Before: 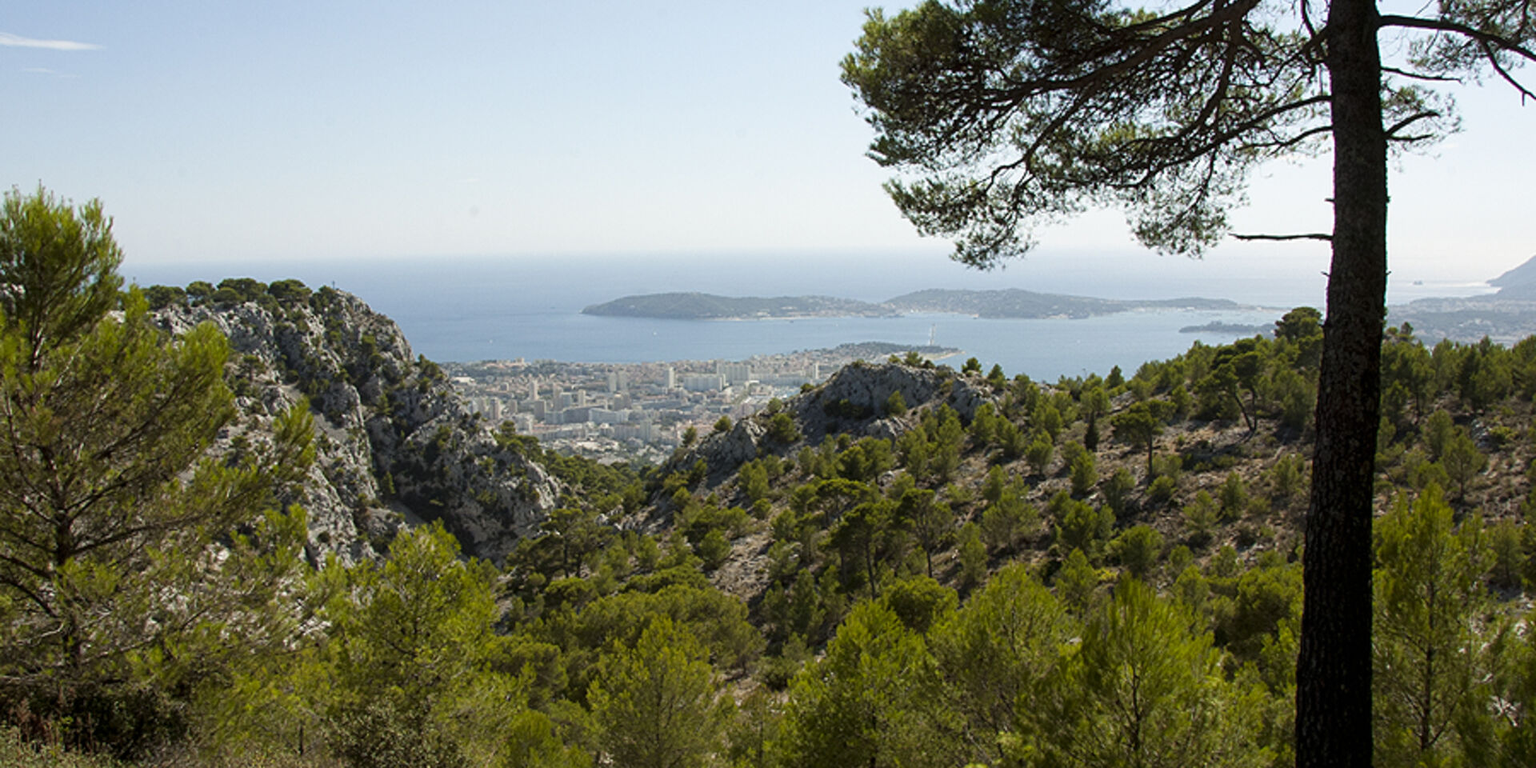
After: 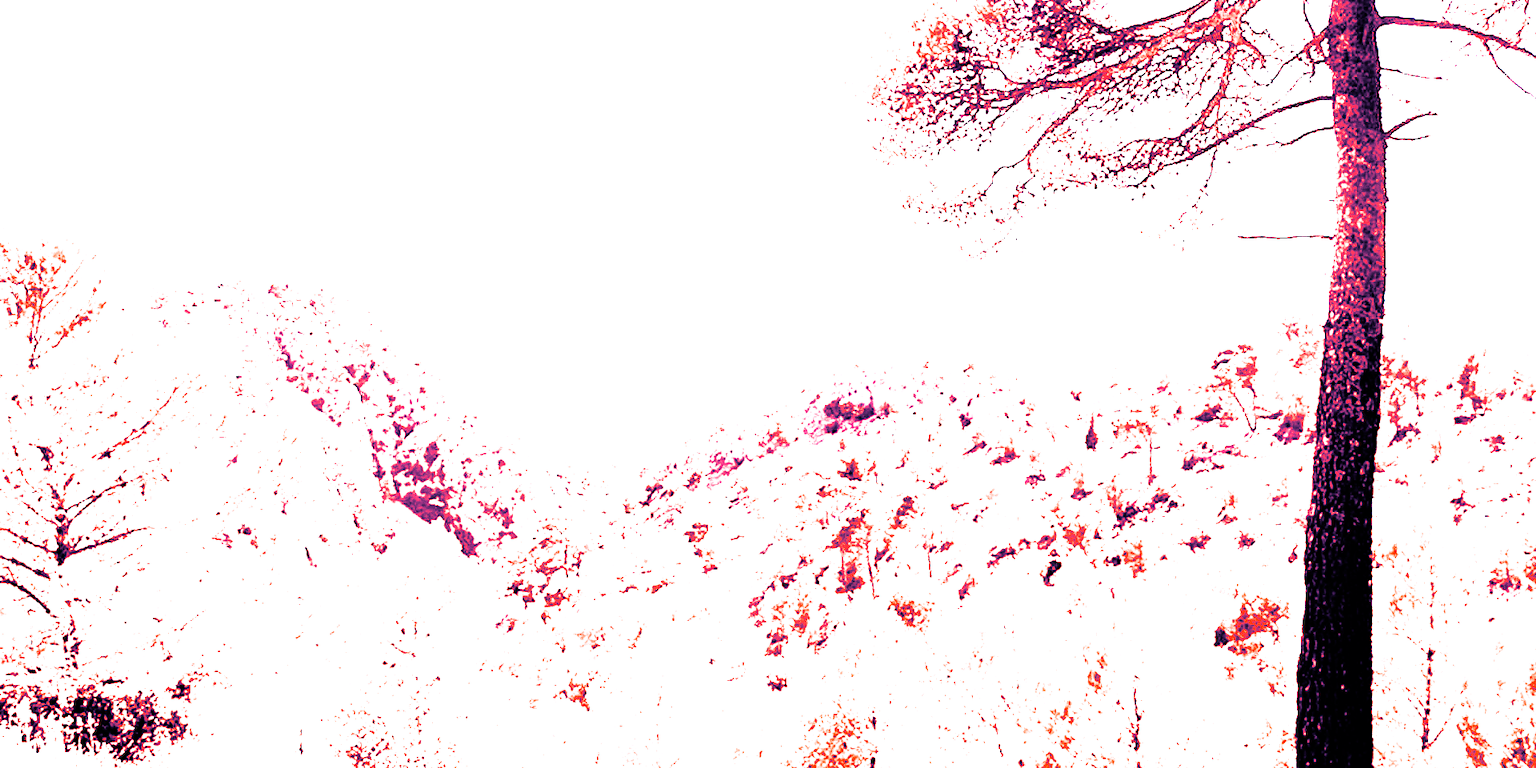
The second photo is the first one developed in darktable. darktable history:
white balance: red 4.26, blue 1.802
grain: coarseness 0.47 ISO
split-toning: shadows › hue 242.67°, shadows › saturation 0.733, highlights › hue 45.33°, highlights › saturation 0.667, balance -53.304, compress 21.15%
rgb curve: curves: ch0 [(0, 0) (0.21, 0.15) (0.24, 0.21) (0.5, 0.75) (0.75, 0.96) (0.89, 0.99) (1, 1)]; ch1 [(0, 0.02) (0.21, 0.13) (0.25, 0.2) (0.5, 0.67) (0.75, 0.9) (0.89, 0.97) (1, 1)]; ch2 [(0, 0.02) (0.21, 0.13) (0.25, 0.2) (0.5, 0.67) (0.75, 0.9) (0.89, 0.97) (1, 1)], compensate middle gray true
exposure: black level correction 0, exposure 1.45 EV, compensate exposure bias true, compensate highlight preservation false
